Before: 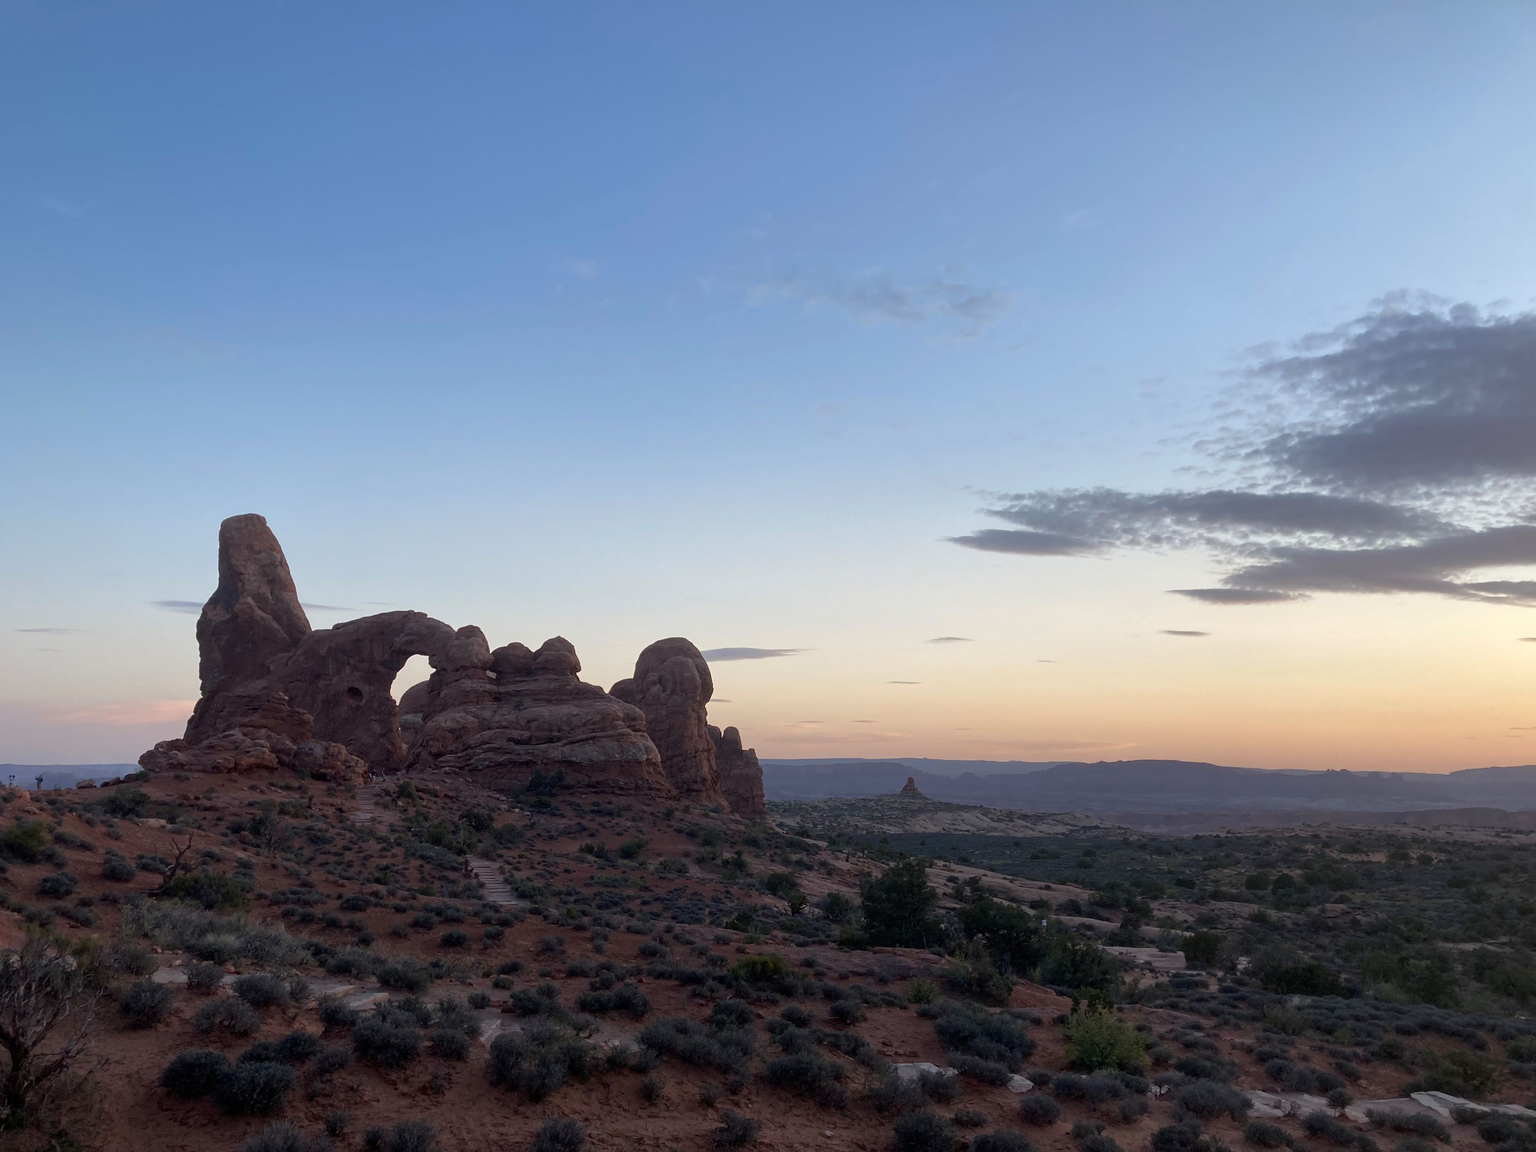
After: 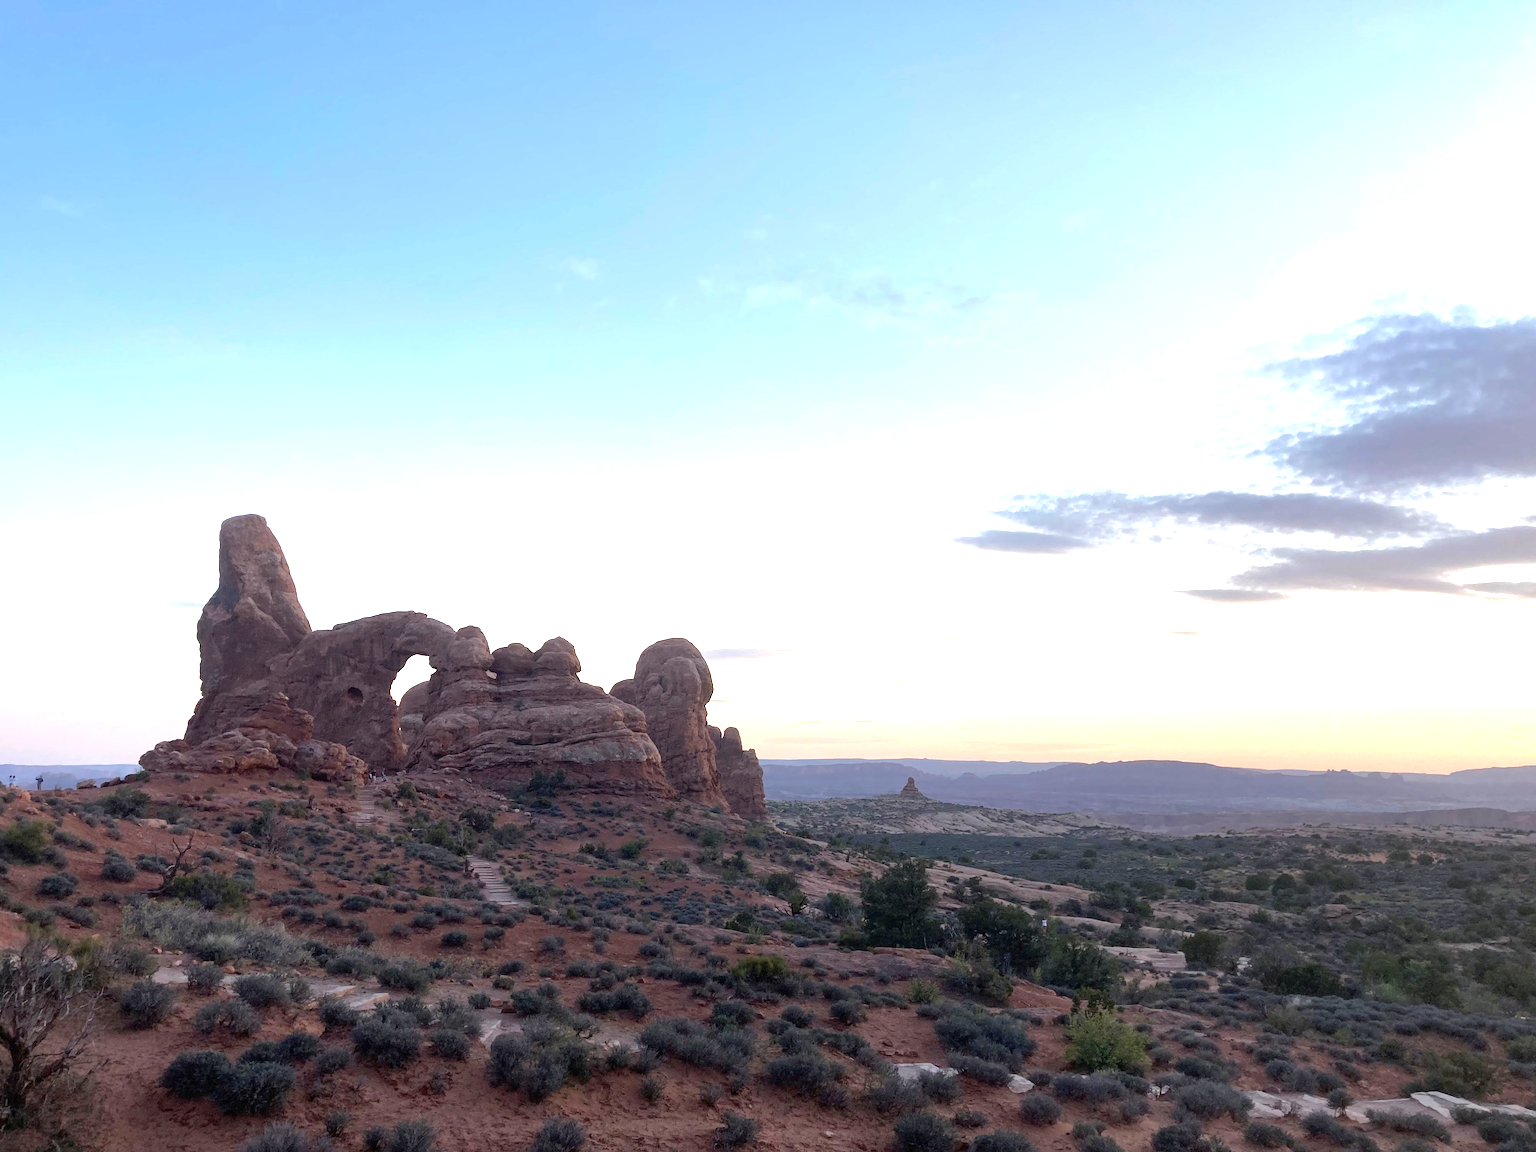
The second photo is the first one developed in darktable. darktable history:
exposure: black level correction 0, exposure 1.406 EV, compensate highlight preservation false
